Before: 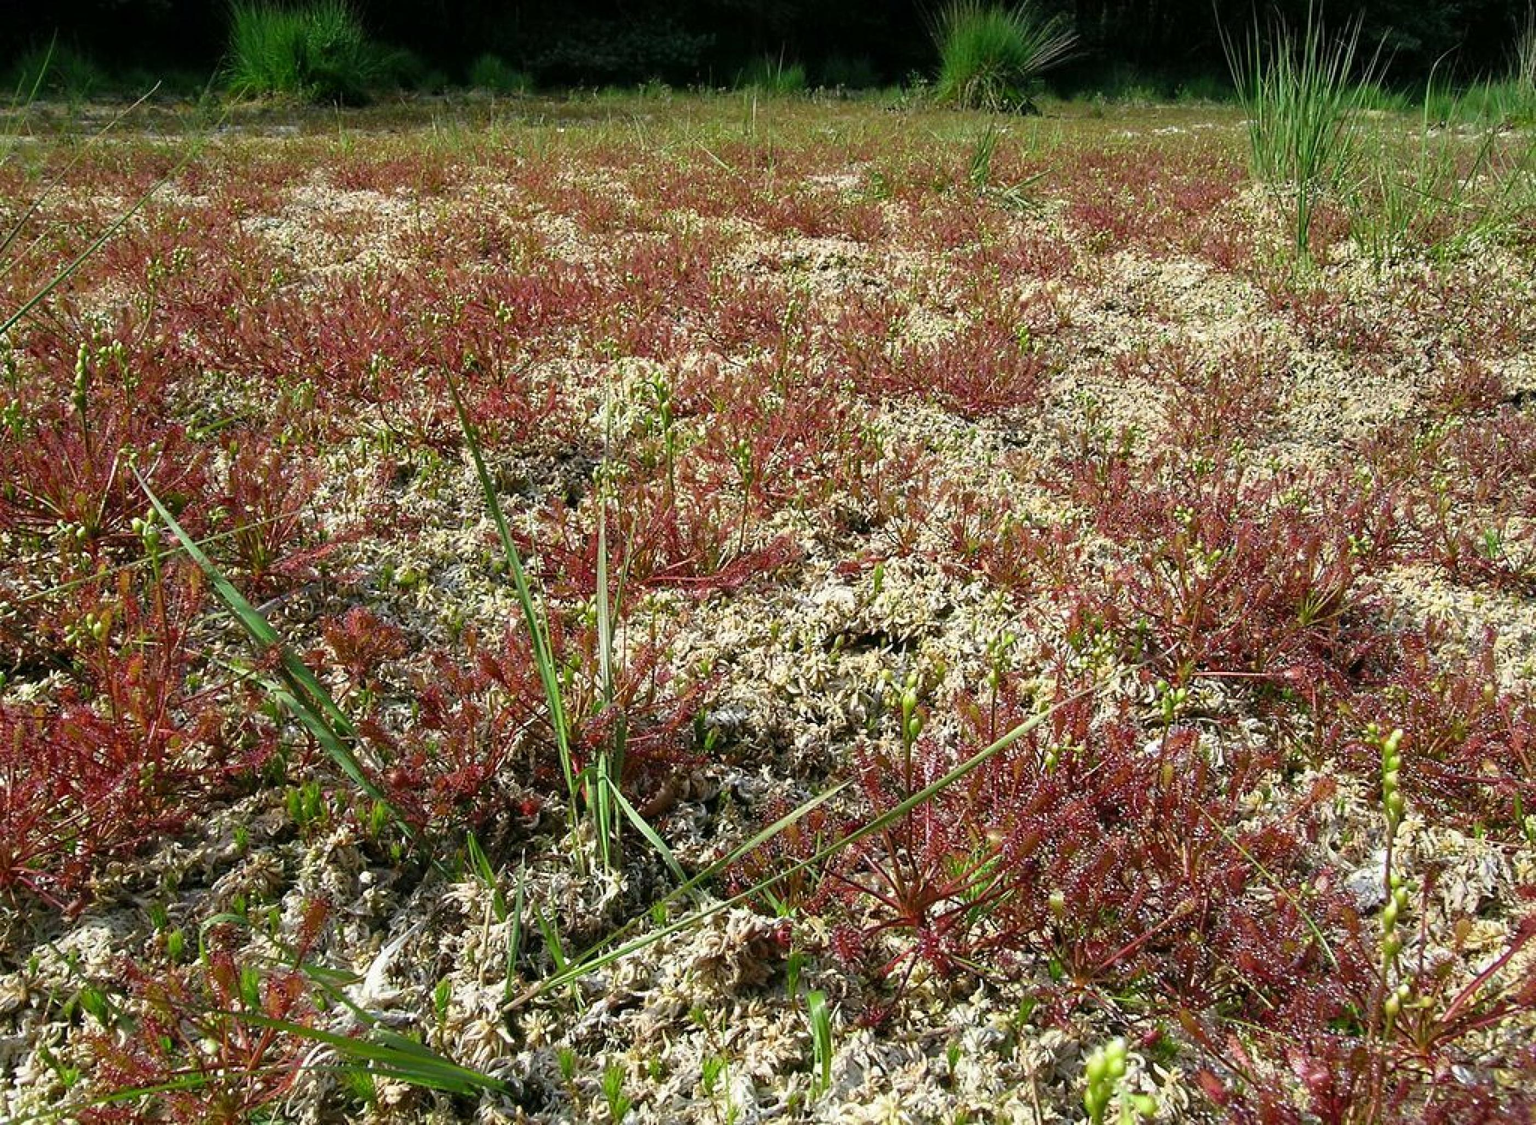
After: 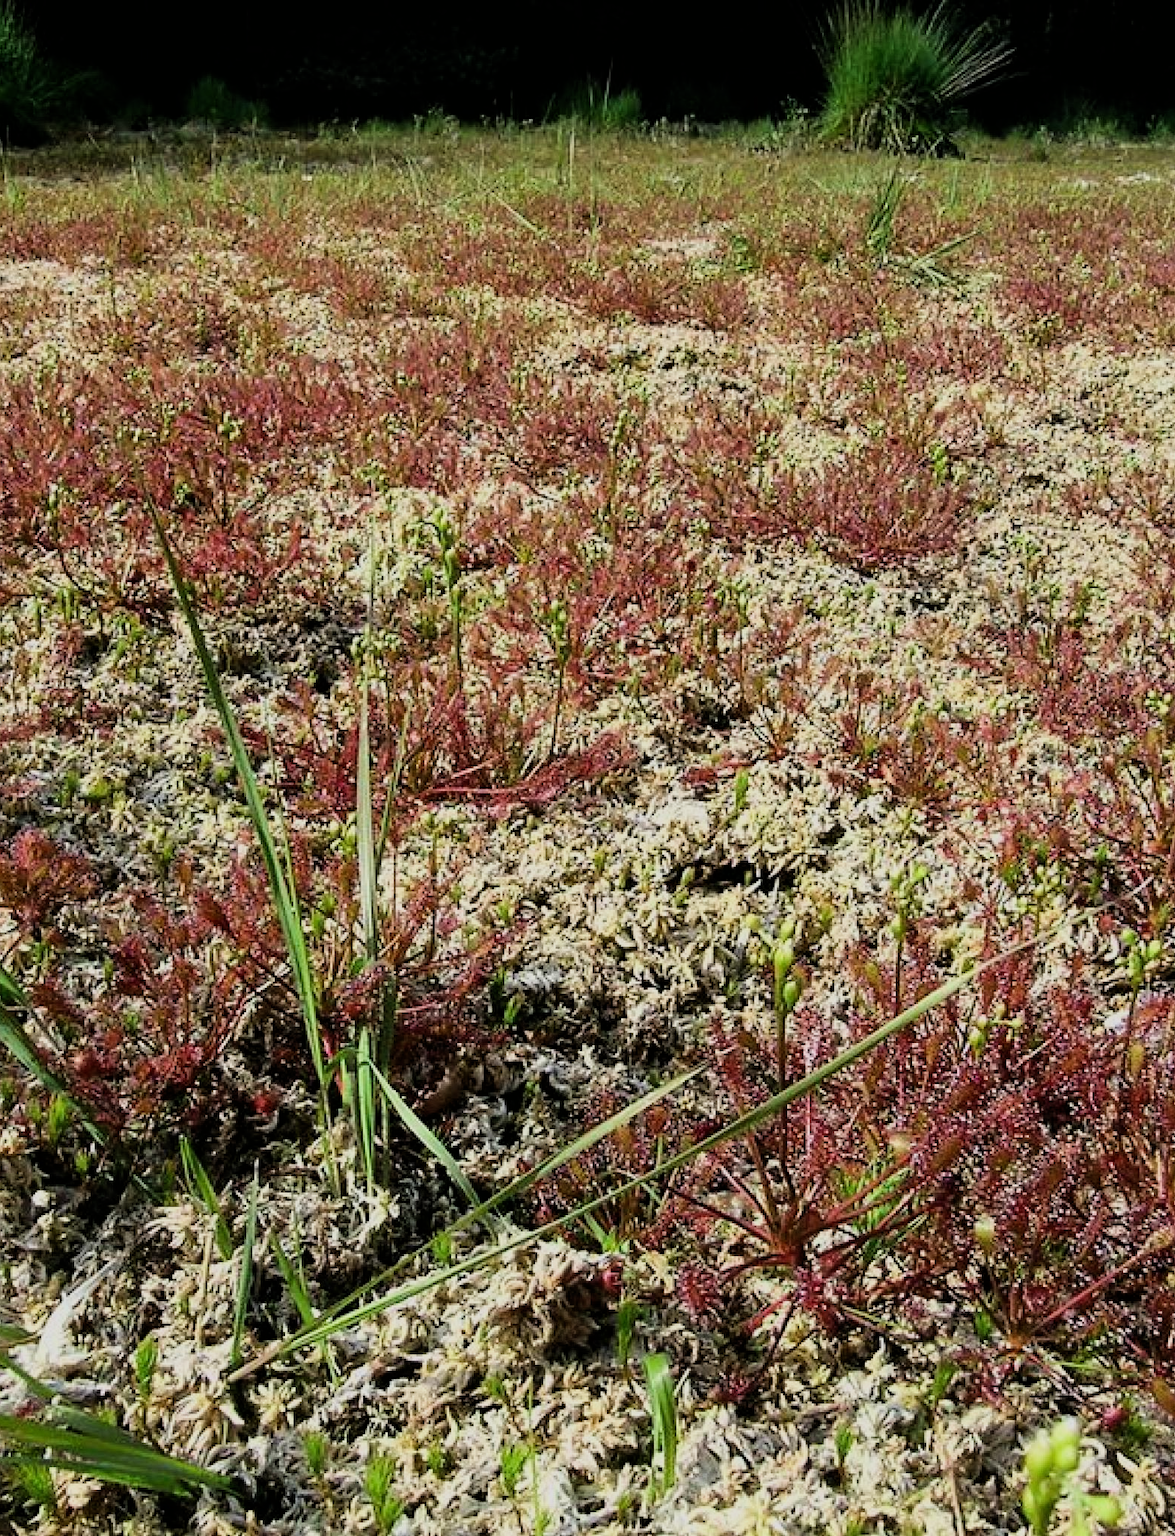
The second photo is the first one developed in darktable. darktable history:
crop: left 21.87%, right 22.094%, bottom 0.005%
tone equalizer: -8 EV -0.426 EV, -7 EV -0.37 EV, -6 EV -0.34 EV, -5 EV -0.259 EV, -3 EV 0.201 EV, -2 EV 0.361 EV, -1 EV 0.387 EV, +0 EV 0.43 EV, edges refinement/feathering 500, mask exposure compensation -1.57 EV, preserve details no
filmic rgb: black relative exposure -7.26 EV, white relative exposure 5.08 EV, hardness 3.2, color science v6 (2022)
